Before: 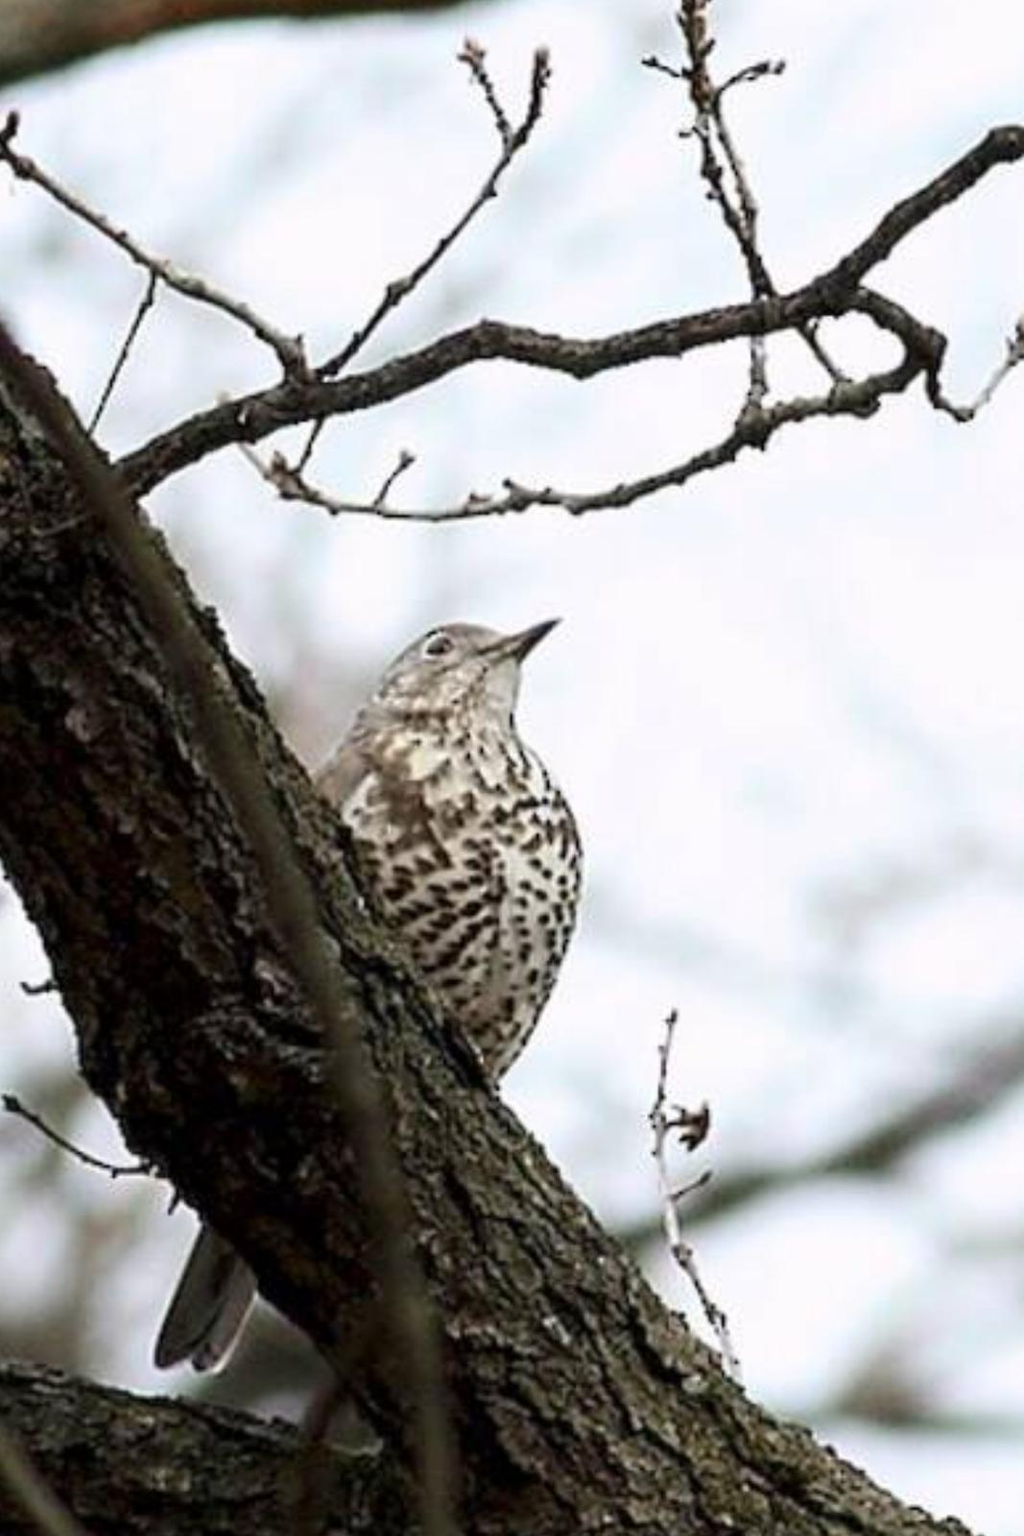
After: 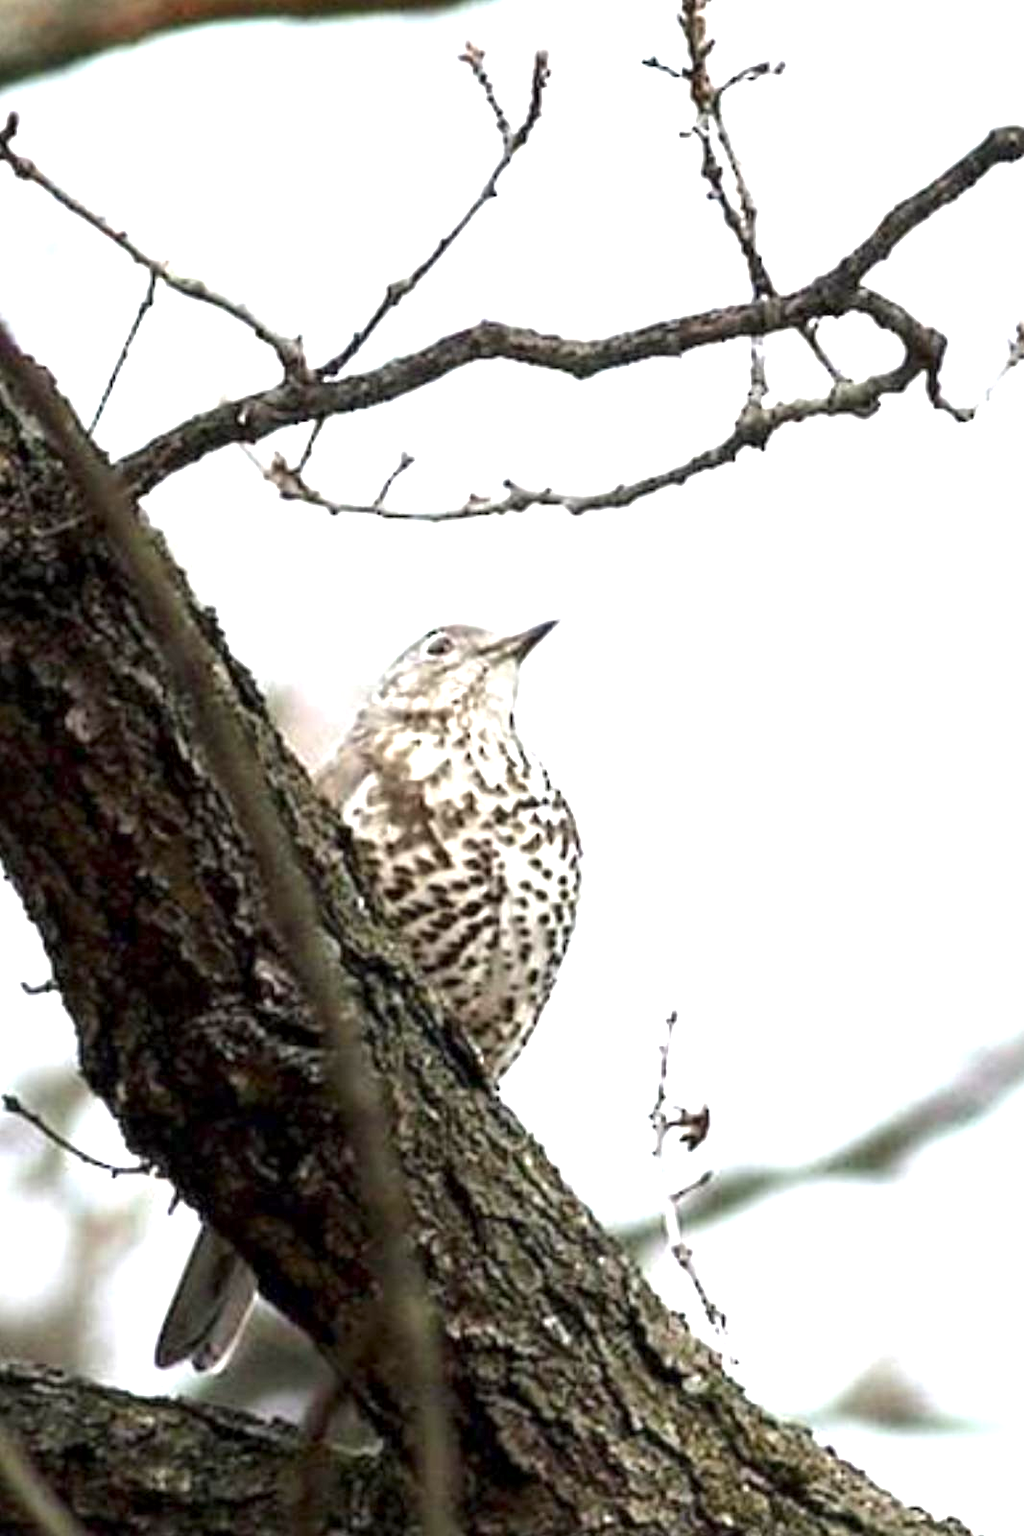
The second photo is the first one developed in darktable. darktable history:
exposure: black level correction 0, exposure 1.102 EV, compensate highlight preservation false
local contrast: mode bilateral grid, contrast 19, coarseness 49, detail 119%, midtone range 0.2
